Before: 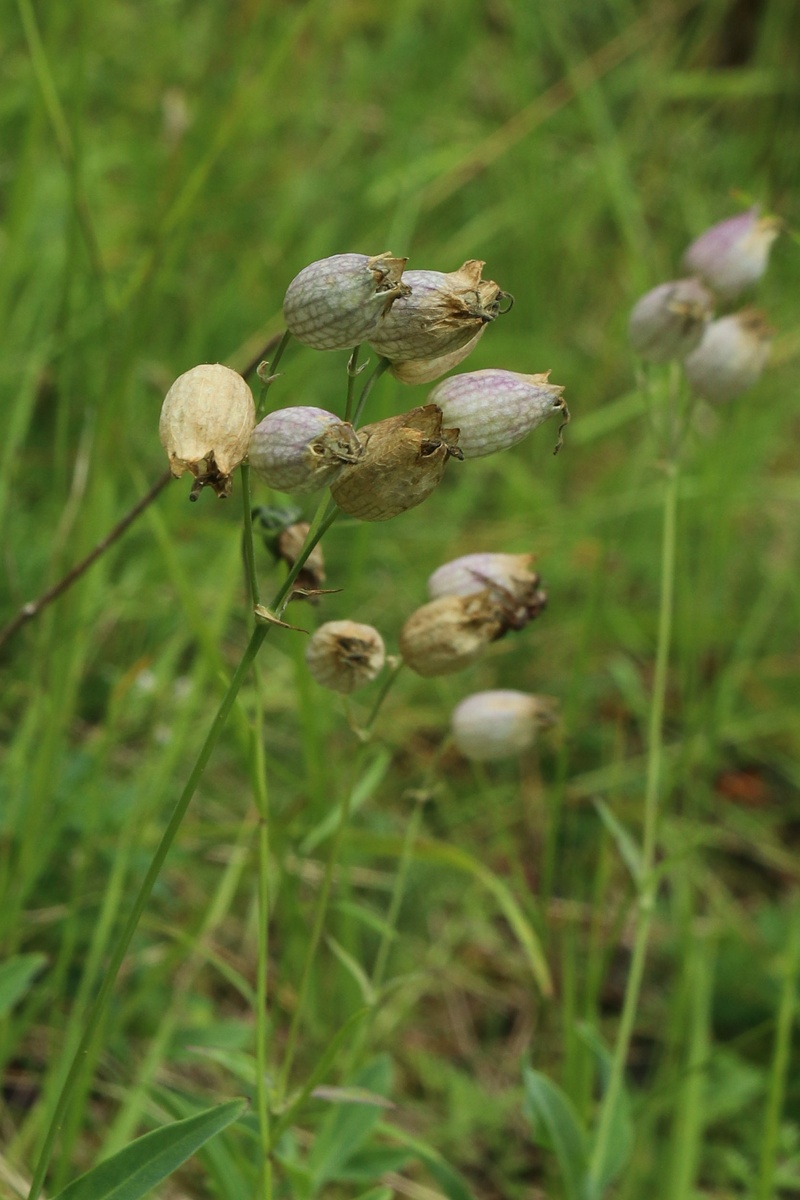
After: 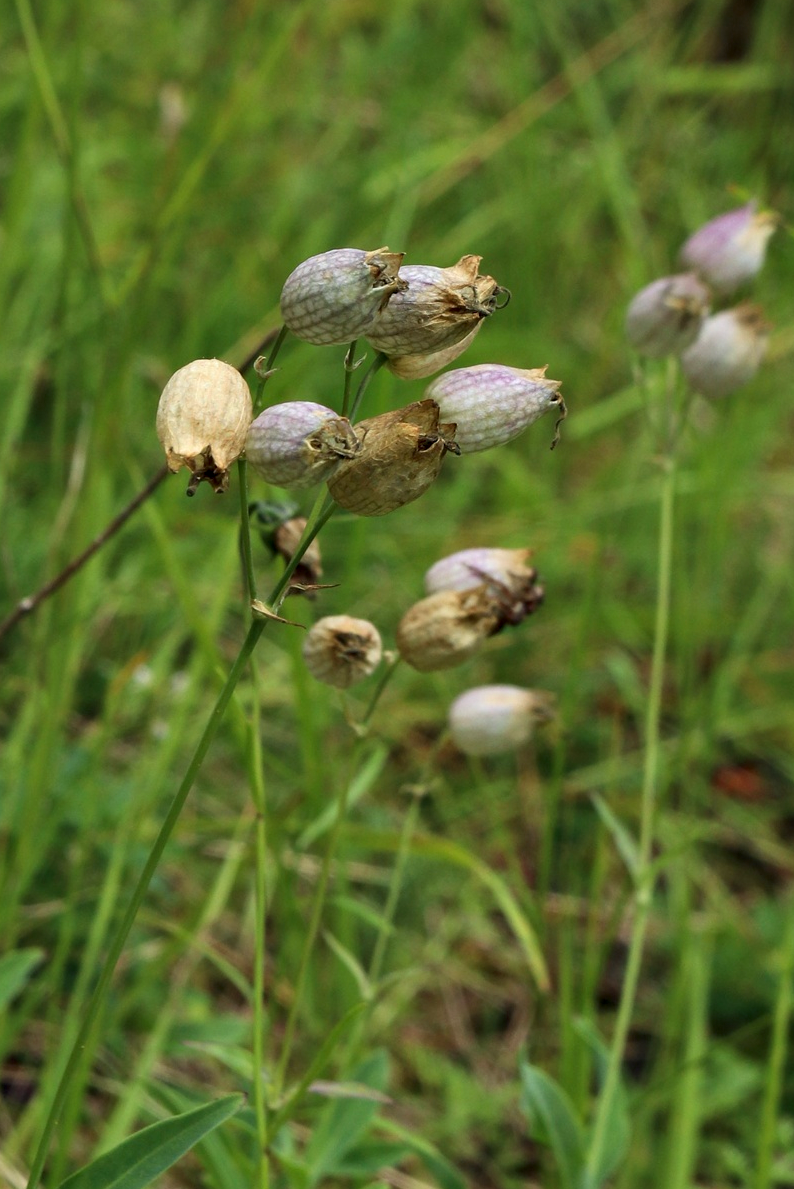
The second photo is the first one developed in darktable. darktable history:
contrast equalizer: octaves 7, y [[0.528, 0.548, 0.563, 0.562, 0.546, 0.526], [0.55 ×6], [0 ×6], [0 ×6], [0 ×6]]
crop: left 0.434%, top 0.485%, right 0.244%, bottom 0.386%
